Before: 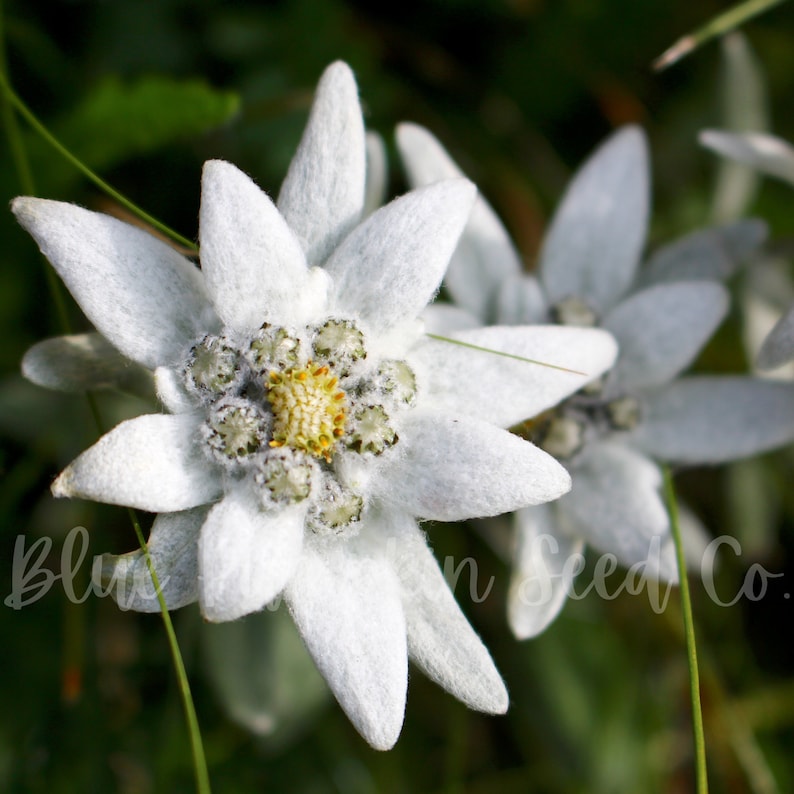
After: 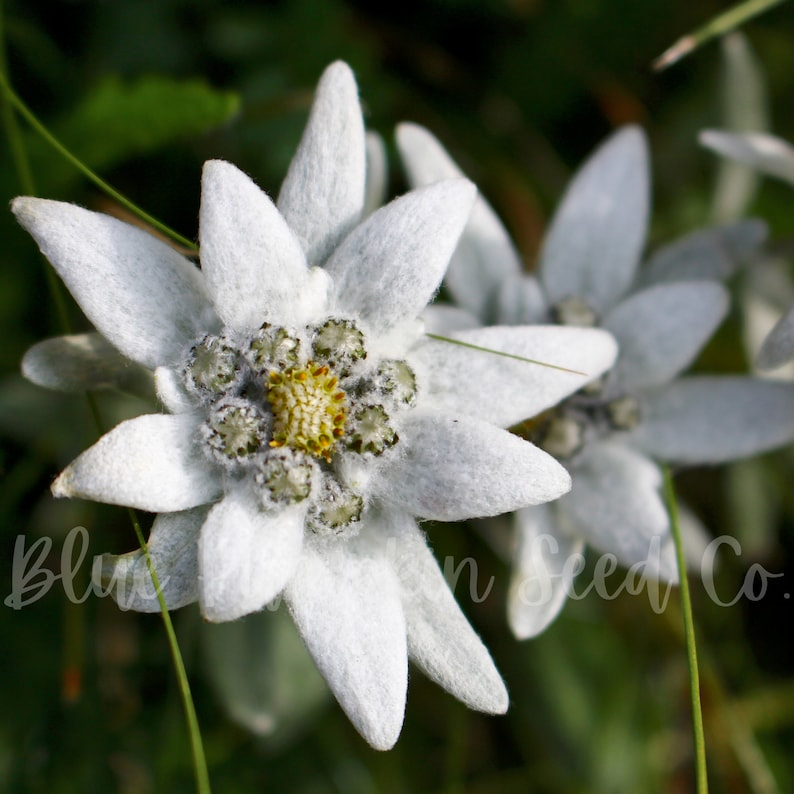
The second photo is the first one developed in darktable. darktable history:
shadows and highlights: shadows 20.77, highlights -81.37, soften with gaussian
exposure: exposure -0.046 EV, compensate highlight preservation false
